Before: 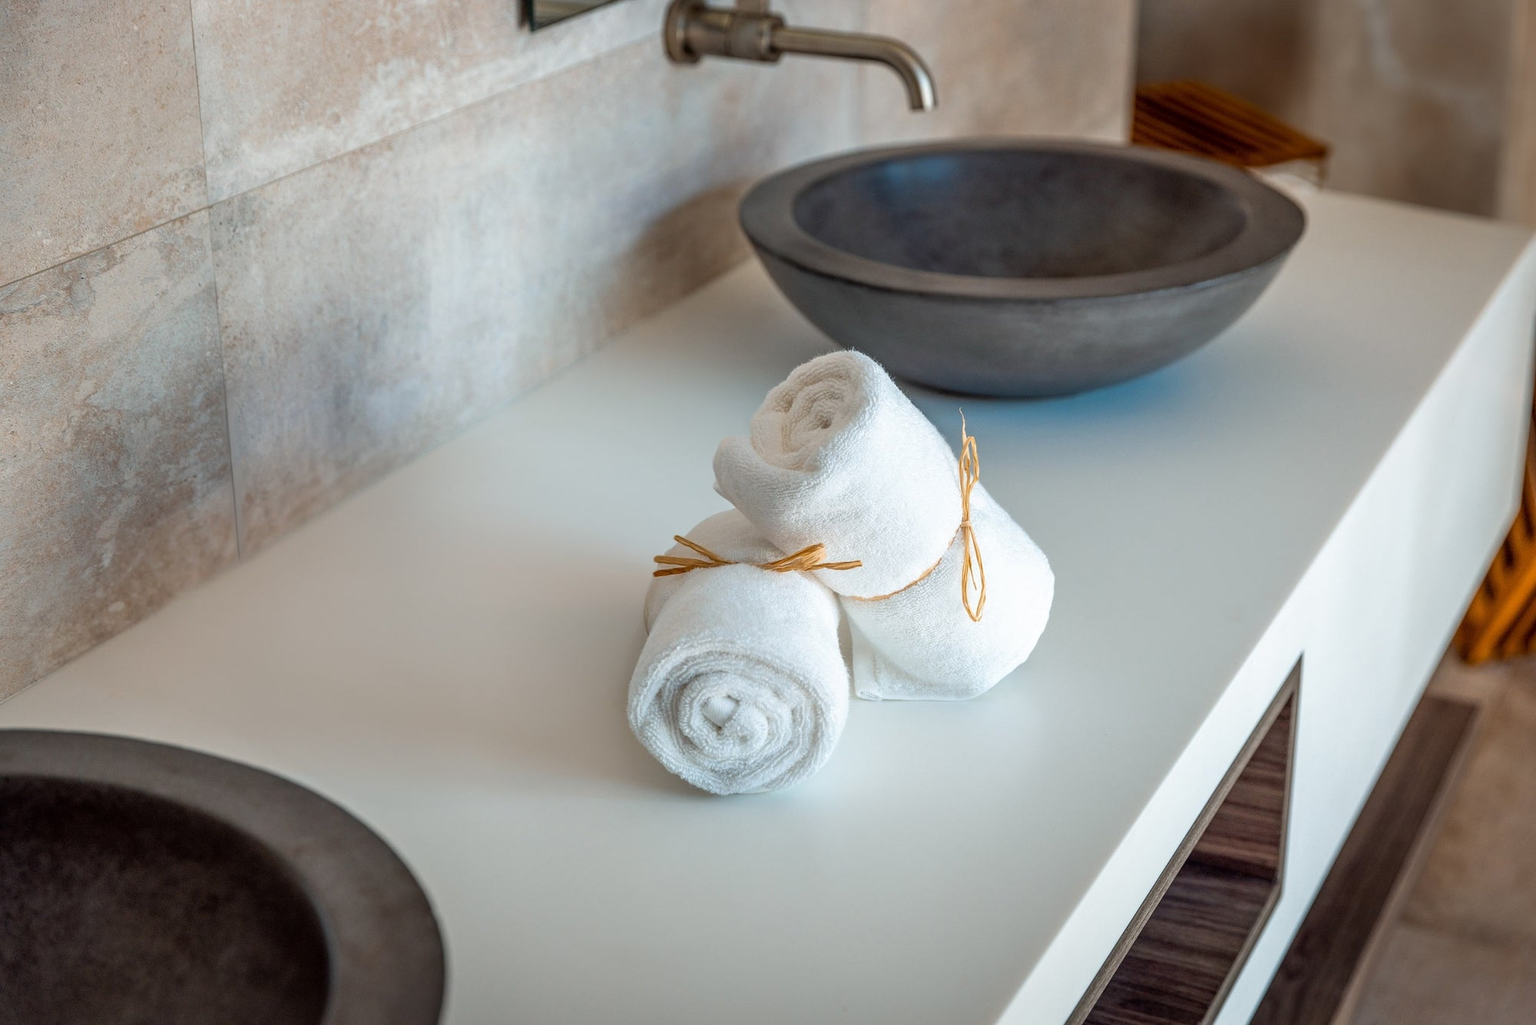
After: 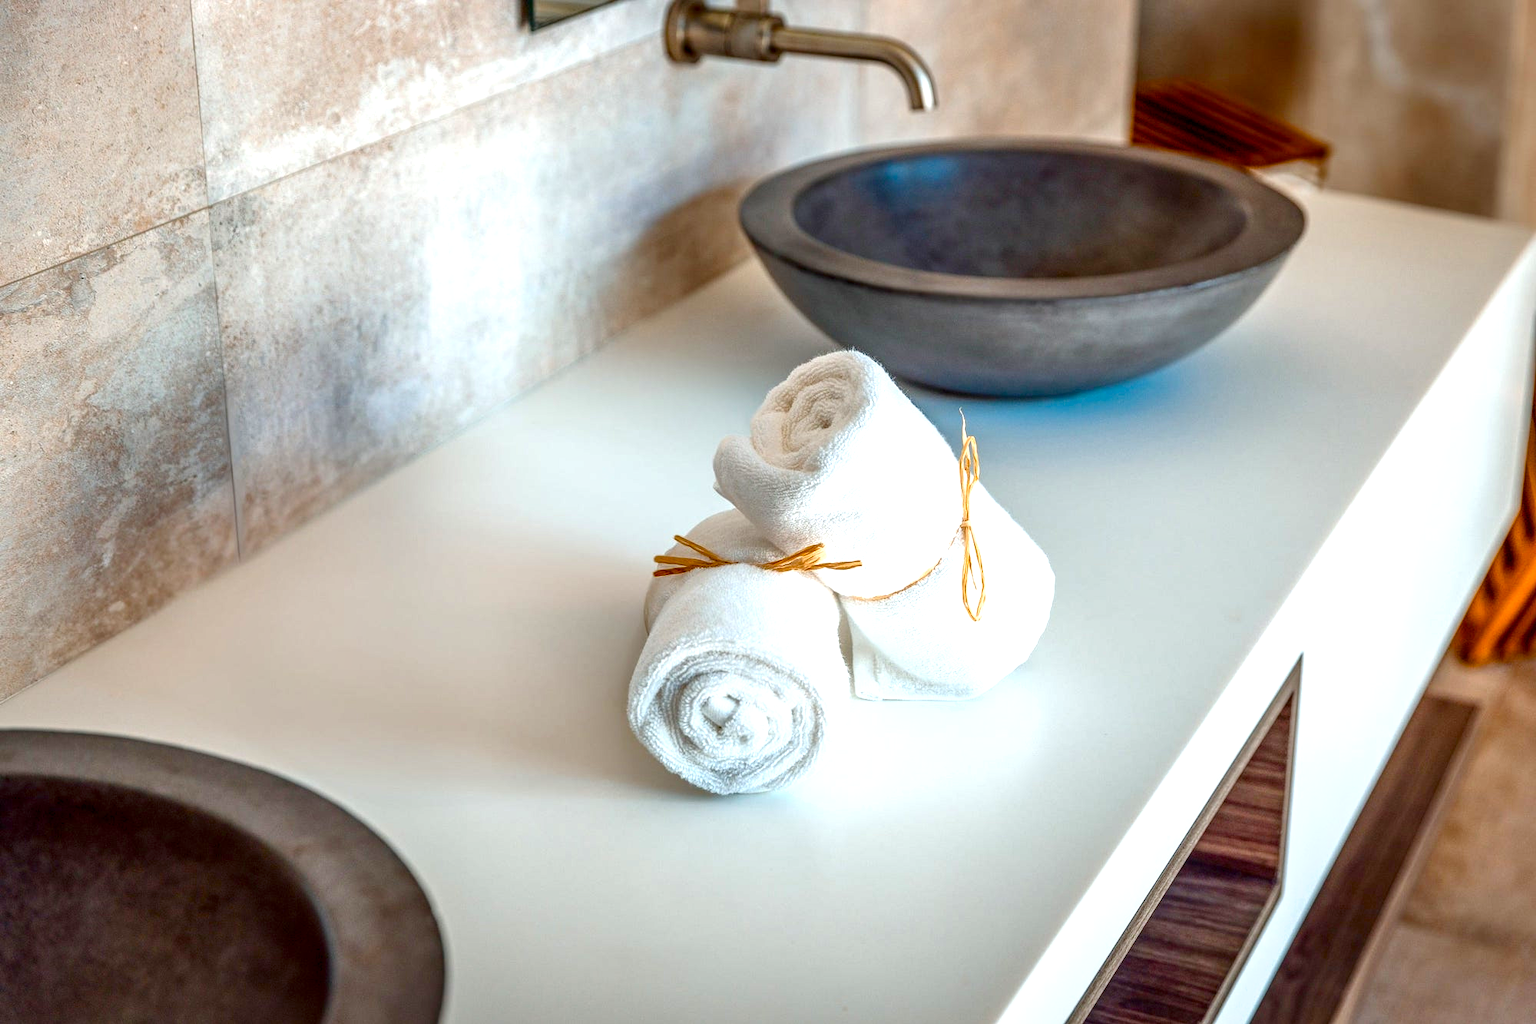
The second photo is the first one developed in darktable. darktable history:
local contrast: on, module defaults
exposure: exposure 0.78 EV, compensate exposure bias true, compensate highlight preservation false
color balance rgb: power › luminance 3.32%, power › hue 231.01°, perceptual saturation grading › global saturation 19.528%, perceptual saturation grading › highlights -25.341%, perceptual saturation grading › shadows 49.31%
contrast brightness saturation: contrast 0.131, brightness -0.05, saturation 0.161
shadows and highlights: shadows -20.59, white point adjustment -2.07, highlights -35.18
